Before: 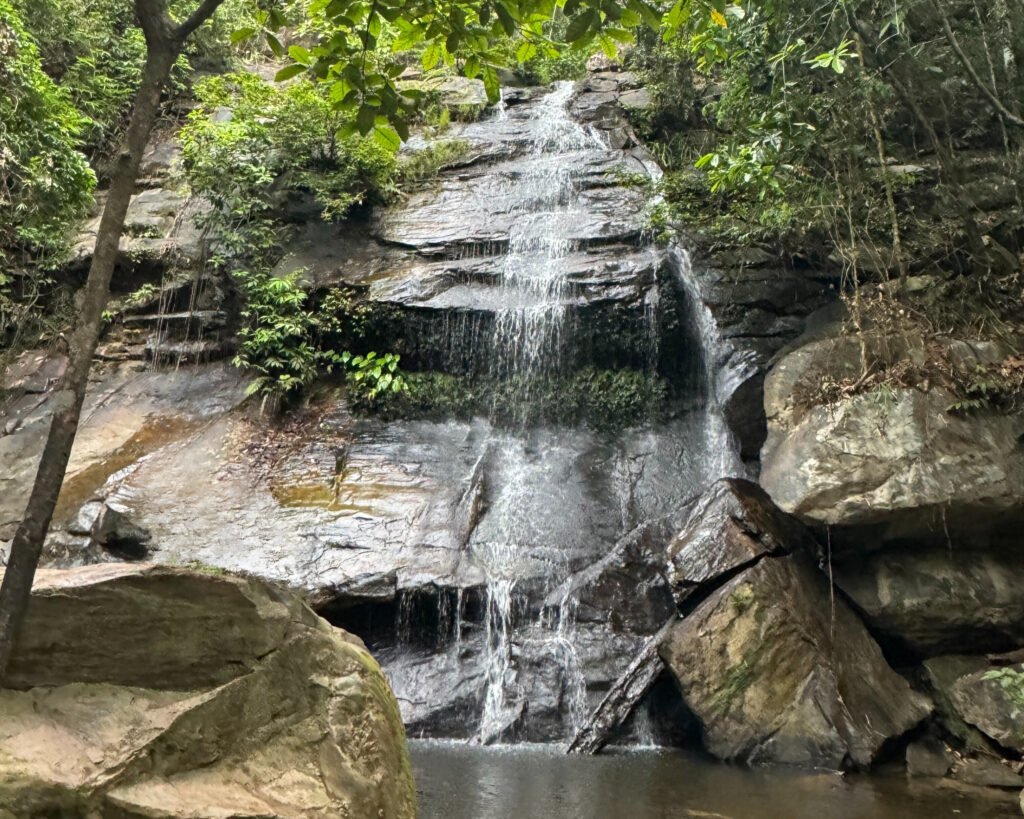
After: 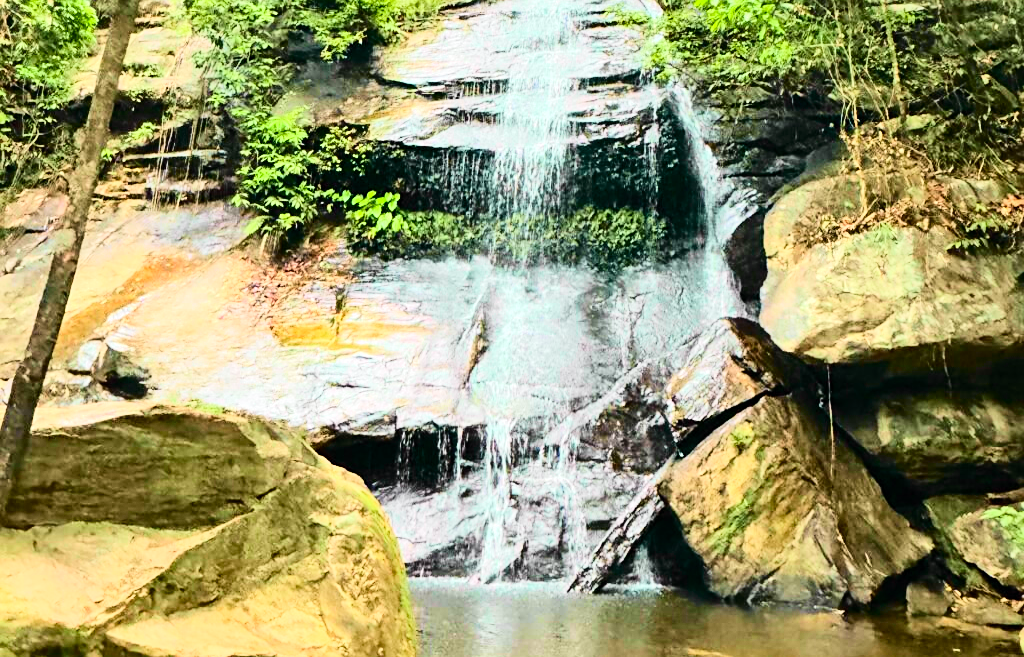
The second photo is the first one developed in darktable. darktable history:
color balance rgb: perceptual saturation grading › global saturation 19.795%, global vibrance 20%
crop and rotate: top 19.745%
sharpen: amount 0.211
tone equalizer: -7 EV 0.161 EV, -6 EV 0.605 EV, -5 EV 1.15 EV, -4 EV 1.31 EV, -3 EV 1.13 EV, -2 EV 0.6 EV, -1 EV 0.168 EV, edges refinement/feathering 500, mask exposure compensation -1.57 EV, preserve details no
exposure: exposure 0.127 EV, compensate highlight preservation false
tone curve: curves: ch0 [(0, 0.003) (0.044, 0.032) (0.12, 0.089) (0.19, 0.164) (0.269, 0.269) (0.473, 0.533) (0.595, 0.695) (0.718, 0.823) (0.855, 0.931) (1, 0.982)]; ch1 [(0, 0) (0.243, 0.245) (0.427, 0.387) (0.493, 0.481) (0.501, 0.5) (0.521, 0.528) (0.554, 0.586) (0.607, 0.655) (0.671, 0.735) (0.796, 0.85) (1, 1)]; ch2 [(0, 0) (0.249, 0.216) (0.357, 0.317) (0.448, 0.432) (0.478, 0.492) (0.498, 0.499) (0.517, 0.519) (0.537, 0.57) (0.569, 0.623) (0.61, 0.663) (0.706, 0.75) (0.808, 0.809) (0.991, 0.968)], color space Lab, independent channels, preserve colors none
